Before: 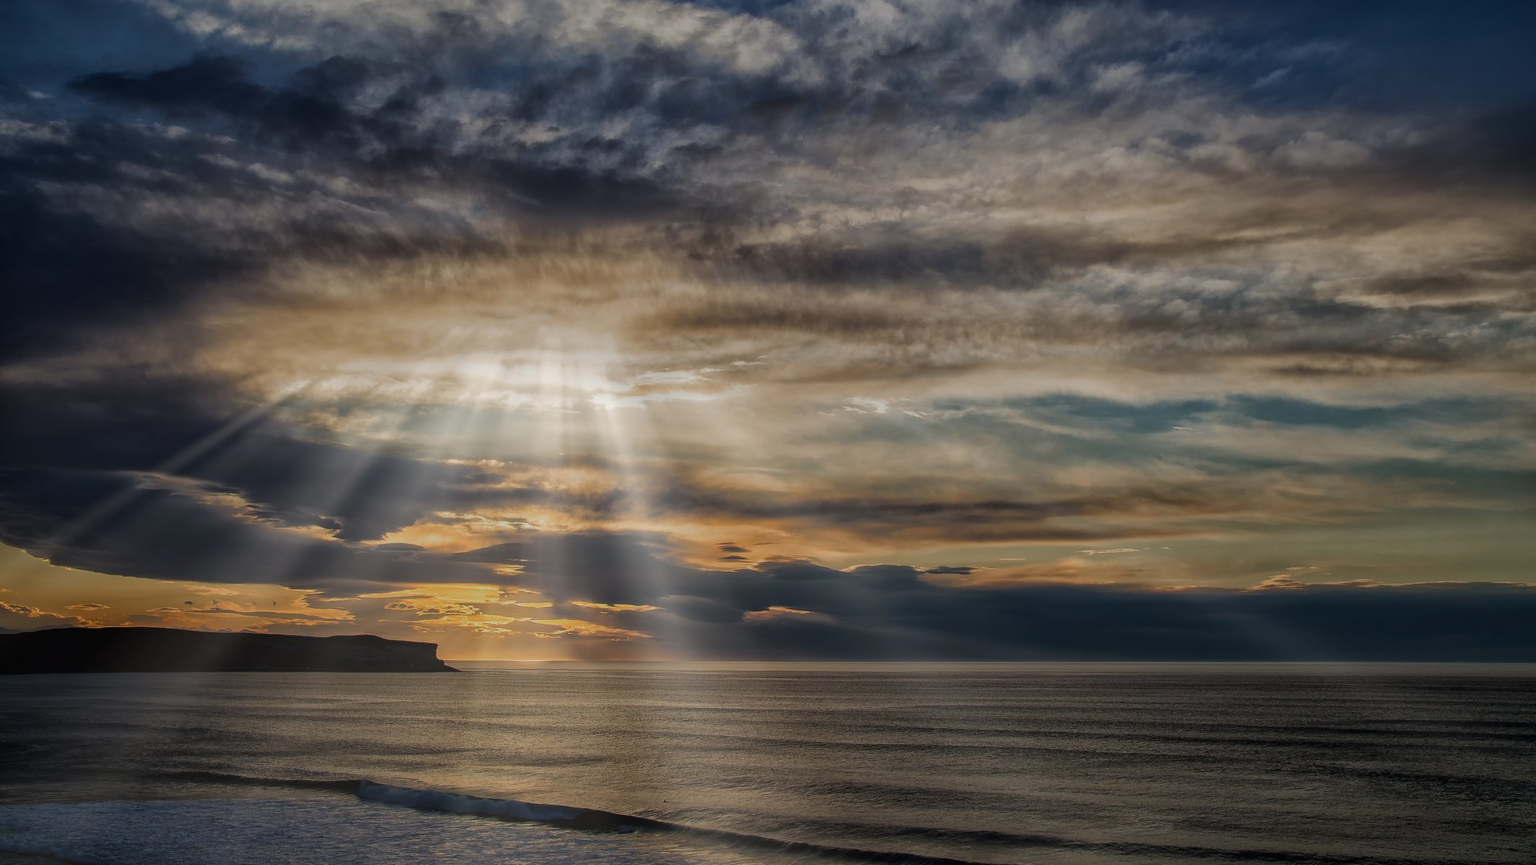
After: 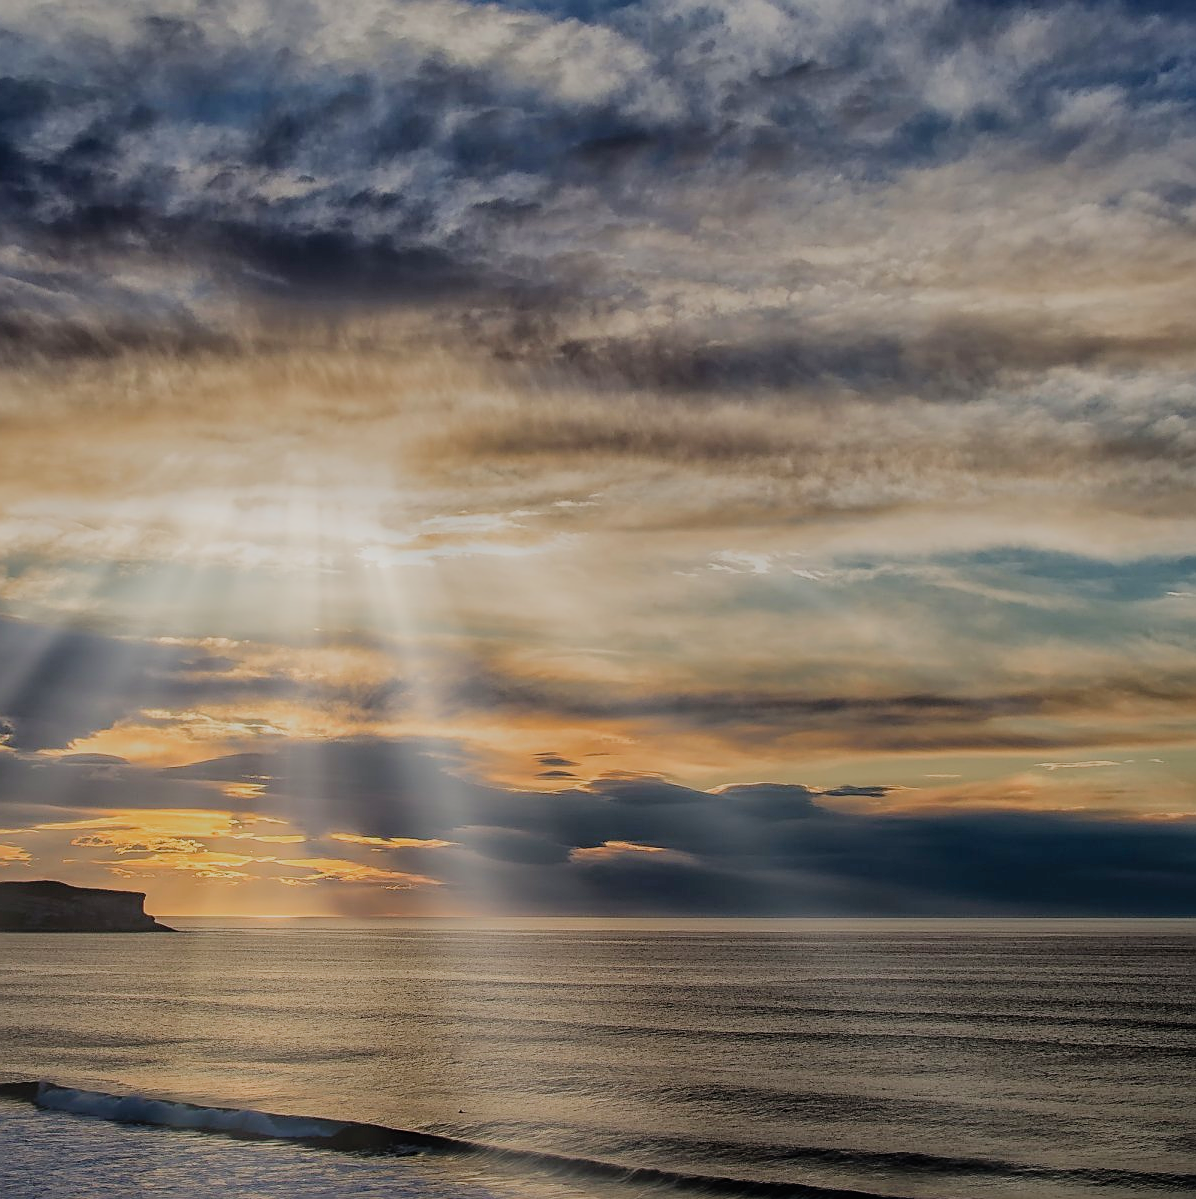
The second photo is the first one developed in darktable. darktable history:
levels: levels [0, 0.445, 1]
crop: left 21.675%, right 22.067%, bottom 0.013%
sharpen: on, module defaults
filmic rgb: black relative exposure -7.65 EV, white relative exposure 4.56 EV, threshold 3.04 EV, hardness 3.61, enable highlight reconstruction true
